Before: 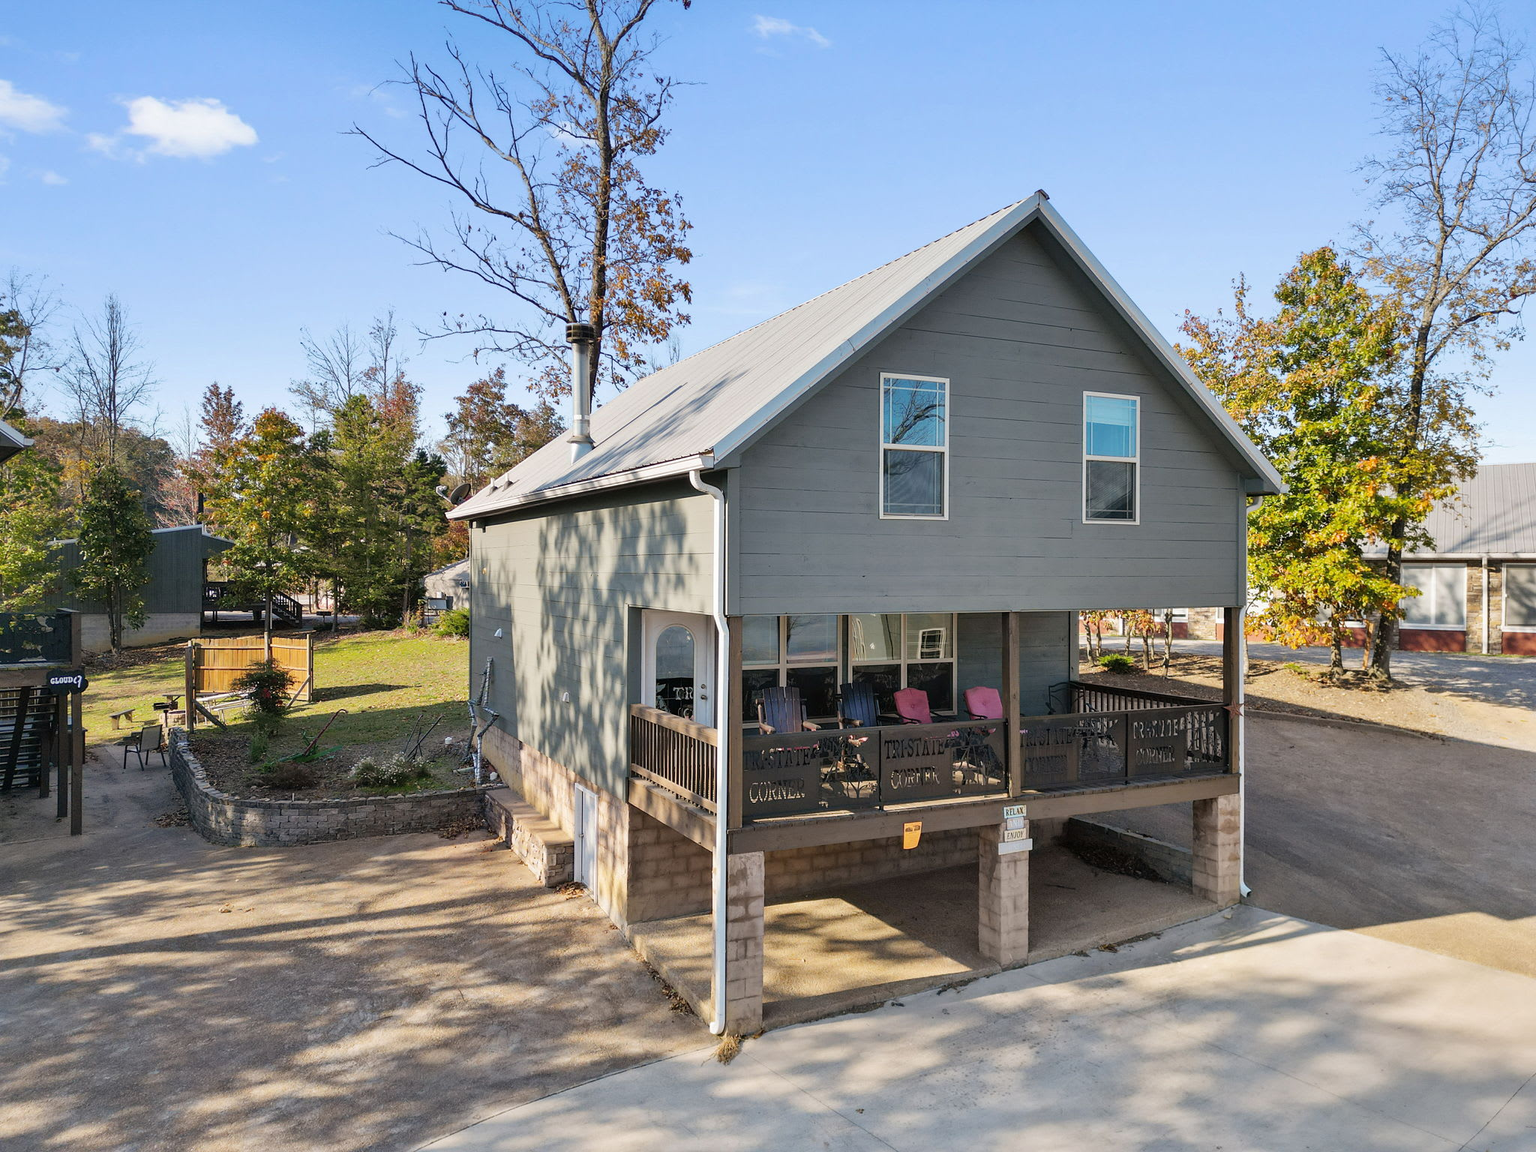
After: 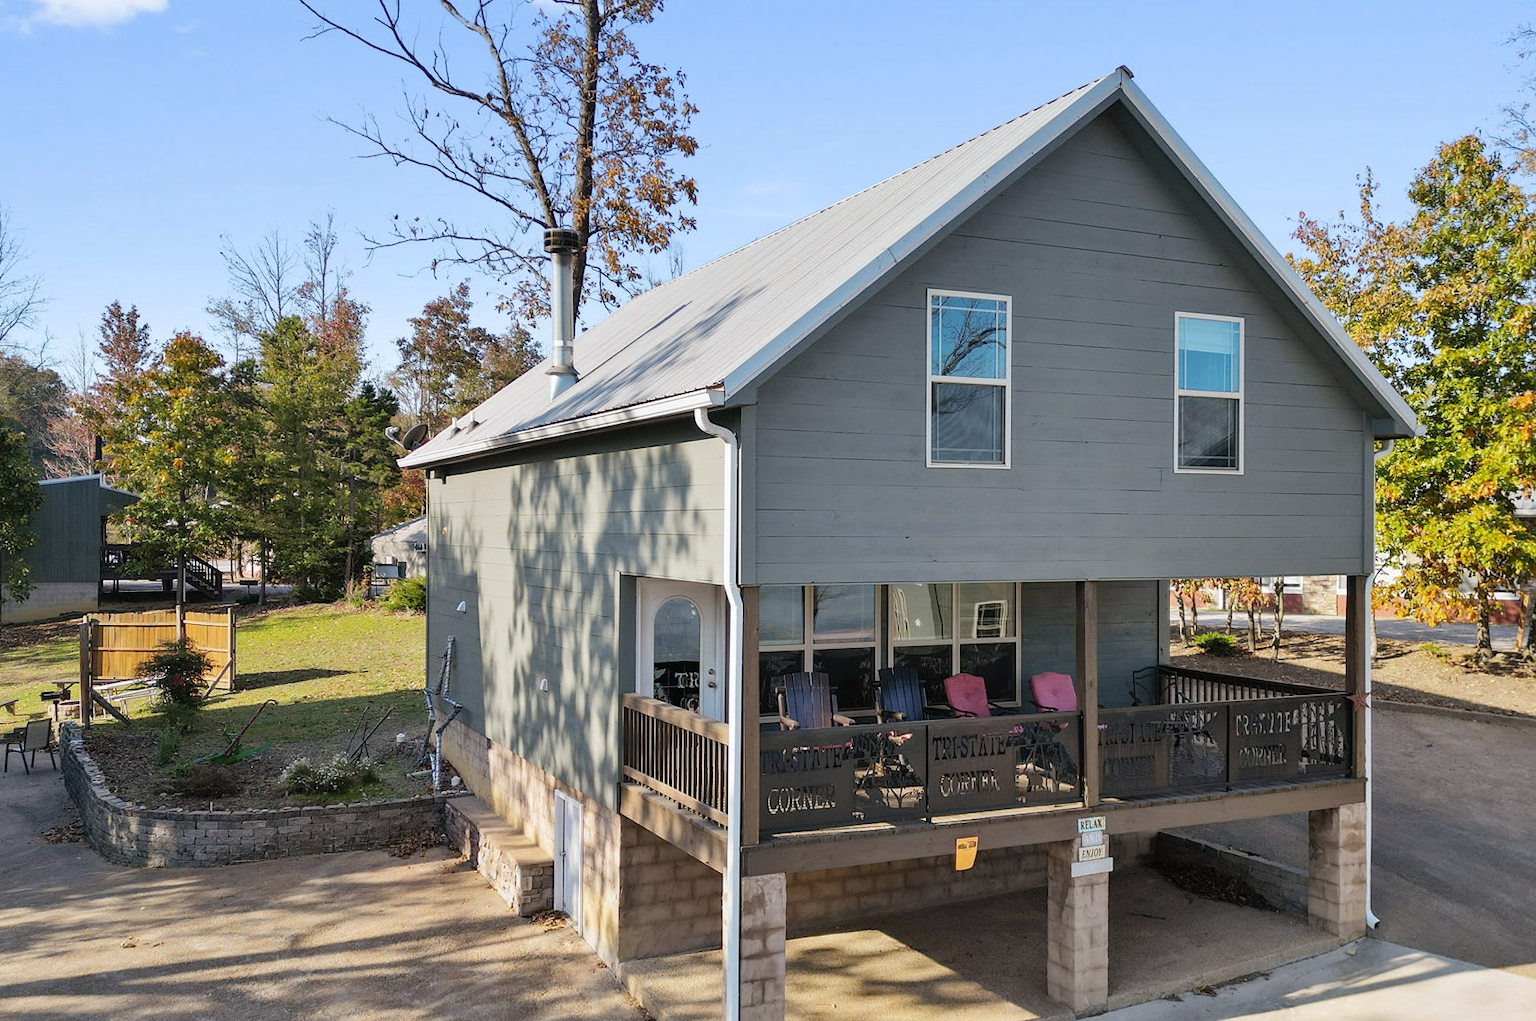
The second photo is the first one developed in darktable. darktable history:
crop: left 7.856%, top 11.836%, right 10.12%, bottom 15.387%
white balance: red 0.982, blue 1.018
